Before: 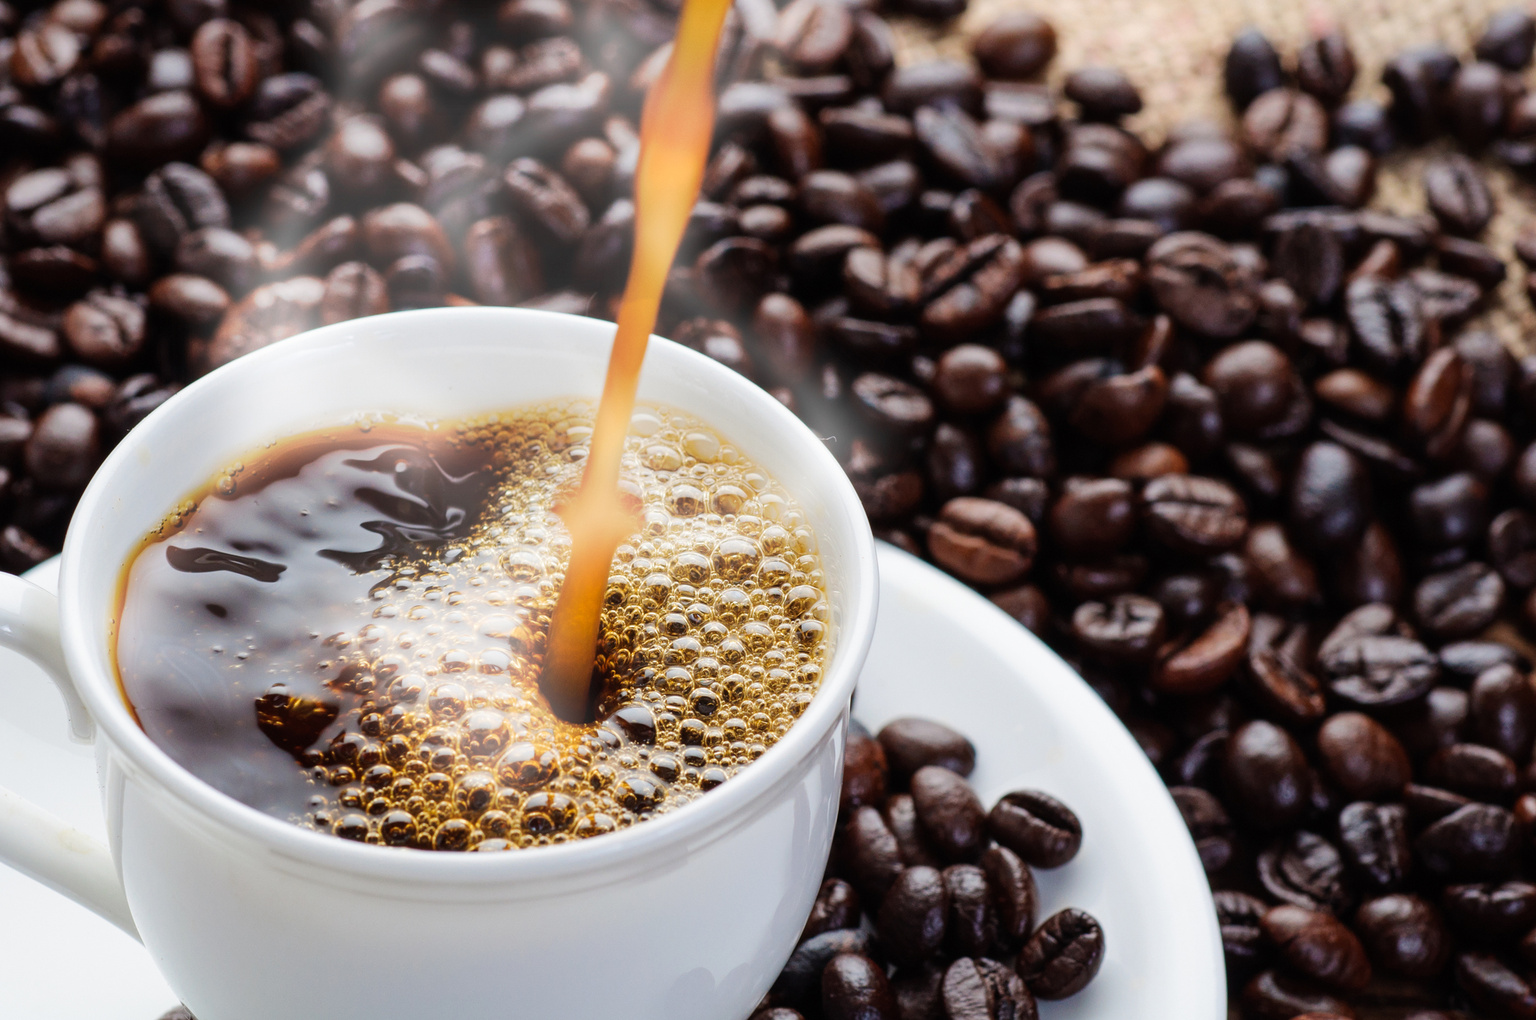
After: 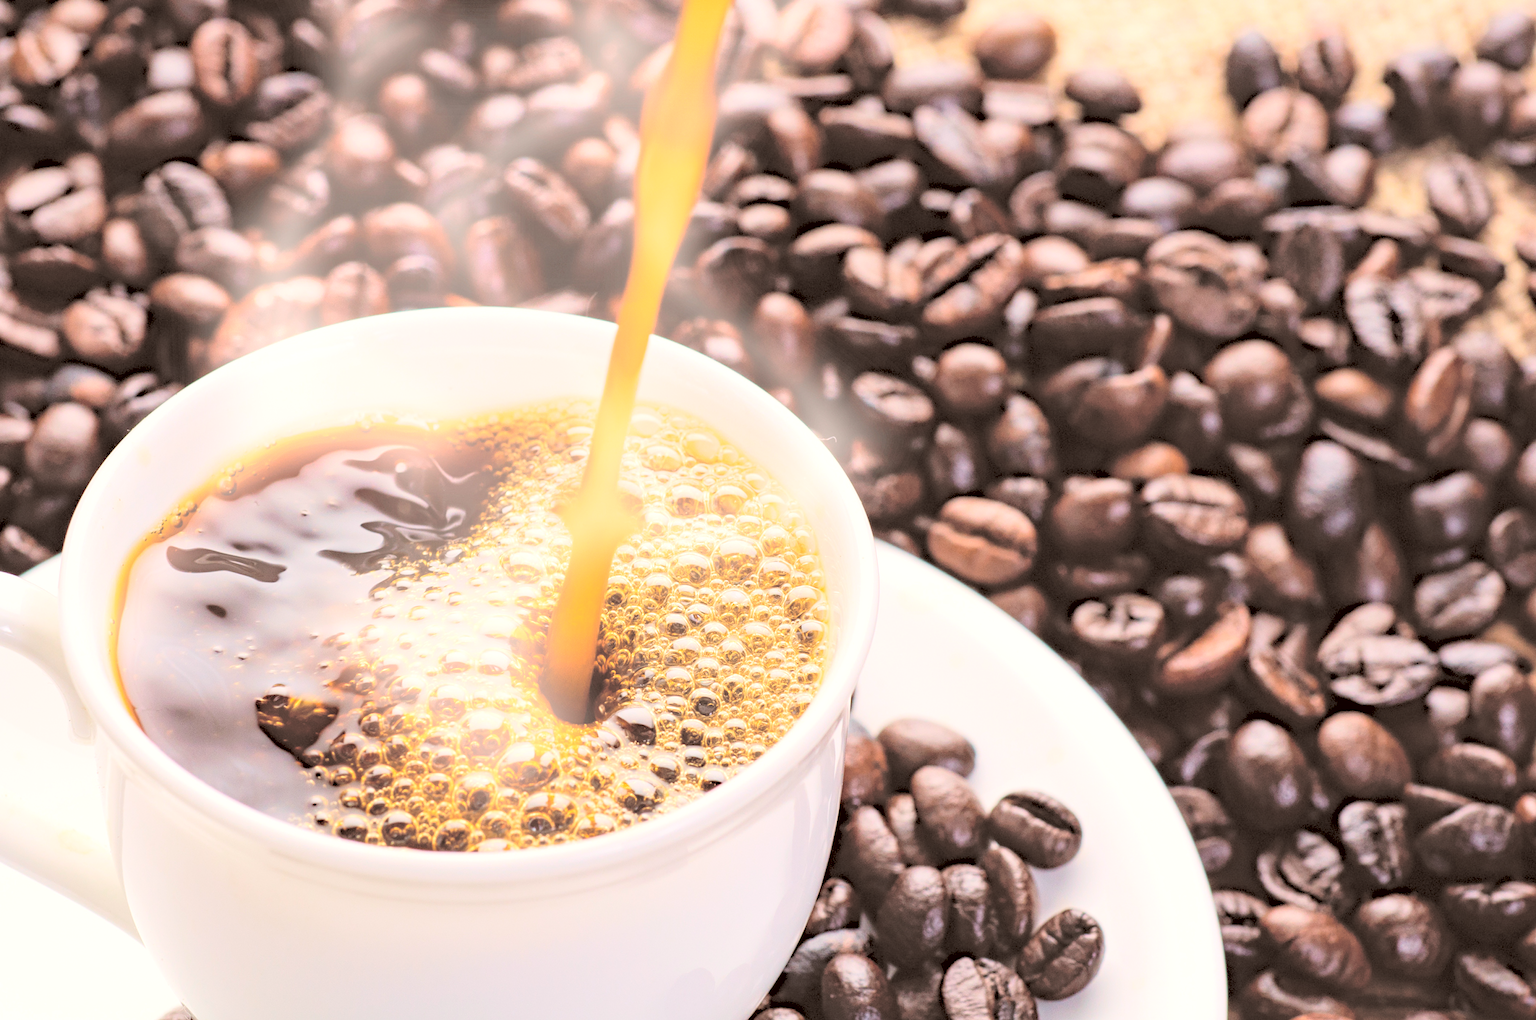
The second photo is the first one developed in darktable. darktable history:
contrast brightness saturation: brightness 1
tone equalizer: -8 EV -0.417 EV, -7 EV -0.389 EV, -6 EV -0.333 EV, -5 EV -0.222 EV, -3 EV 0.222 EV, -2 EV 0.333 EV, -1 EV 0.389 EV, +0 EV 0.417 EV, edges refinement/feathering 500, mask exposure compensation -1.57 EV, preserve details no
color correction: highlights a* 6.27, highlights b* 8.19, shadows a* 5.94, shadows b* 7.23, saturation 0.9
haze removal: compatibility mode true, adaptive false
